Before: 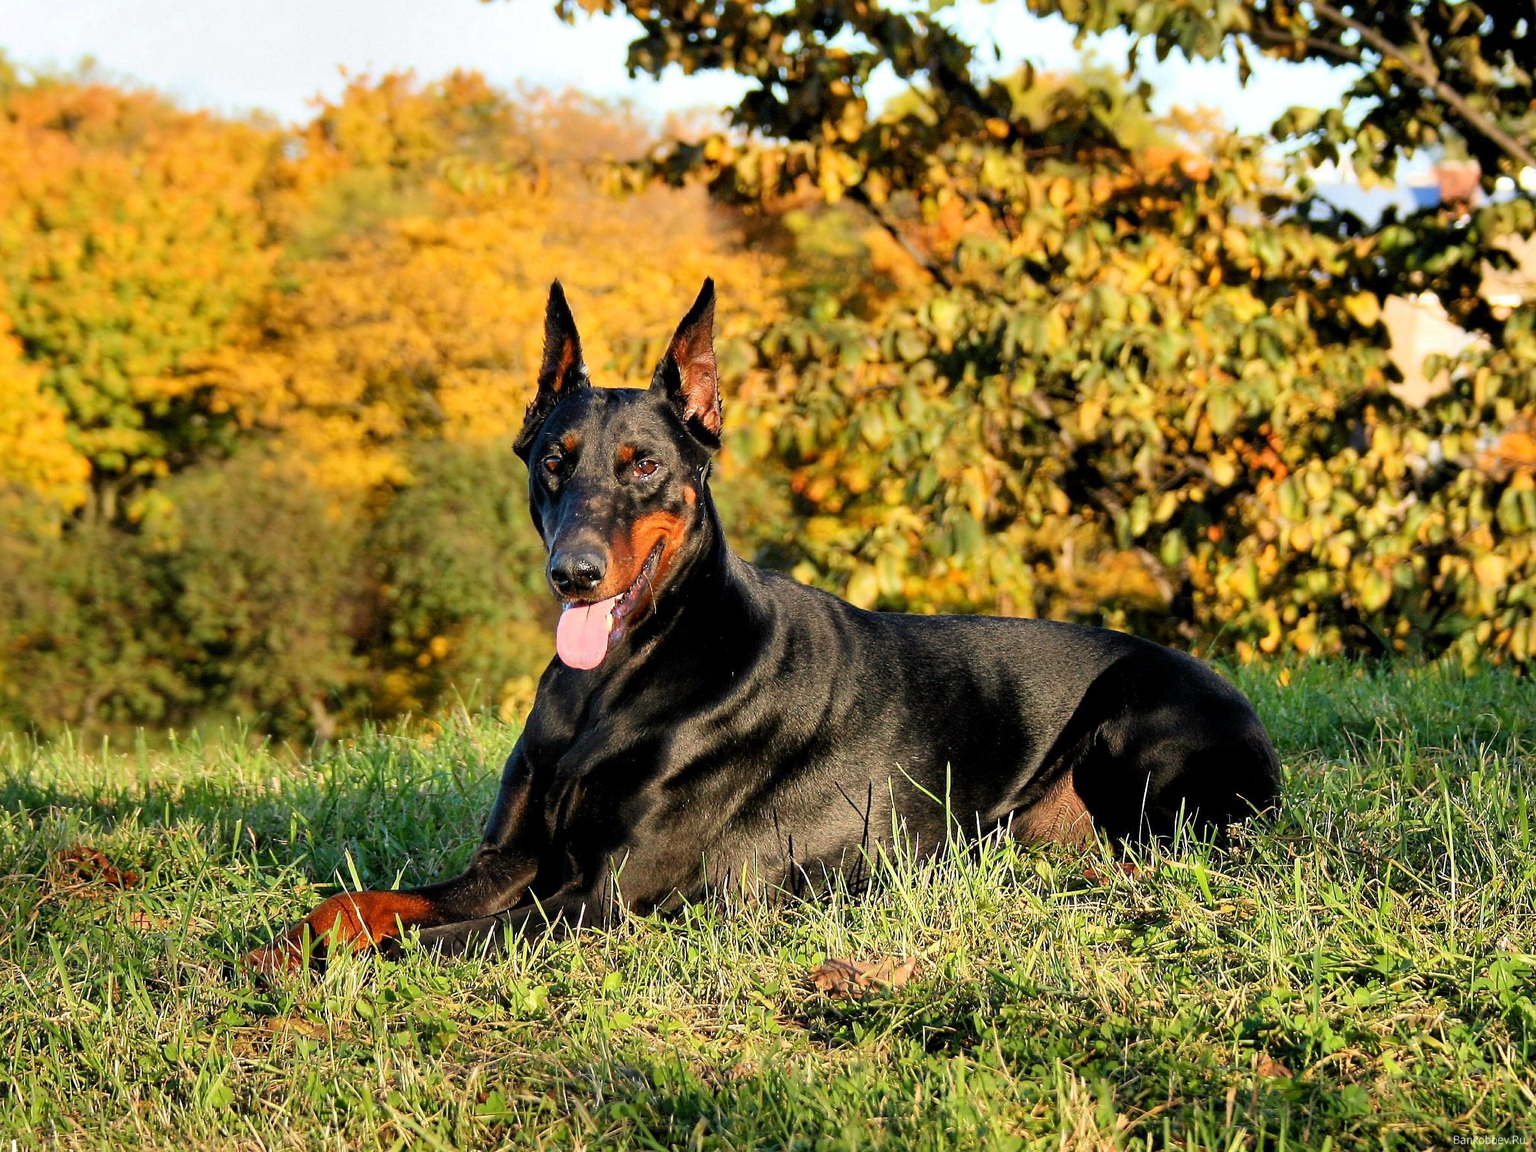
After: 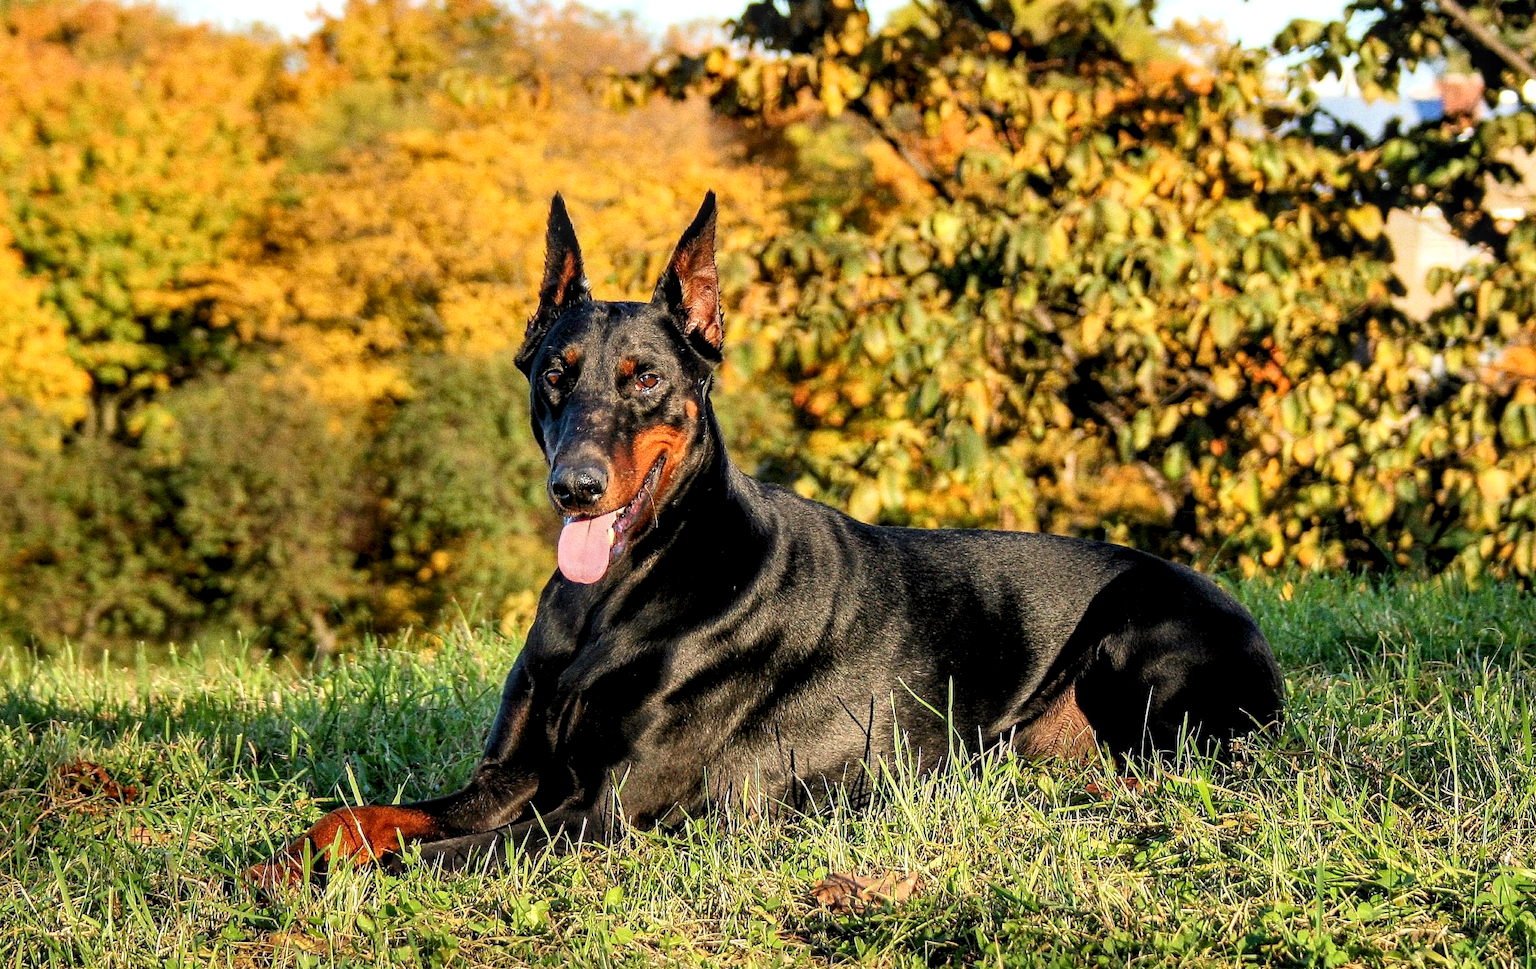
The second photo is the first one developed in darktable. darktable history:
crop: top 7.625%, bottom 8.027%
grain: coarseness 0.09 ISO, strength 40%
local contrast: highlights 61%, detail 143%, midtone range 0.428
